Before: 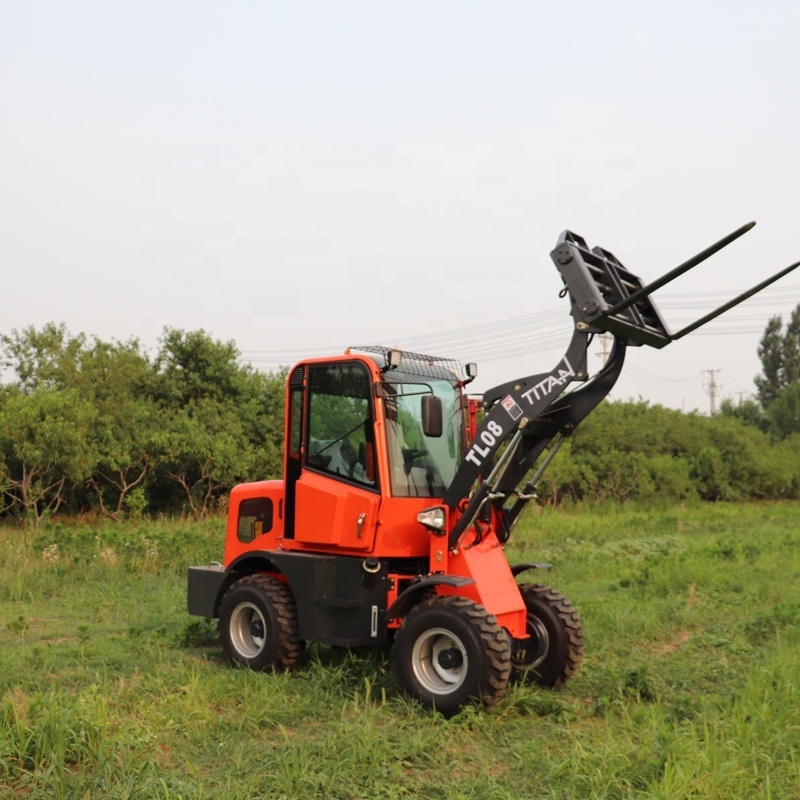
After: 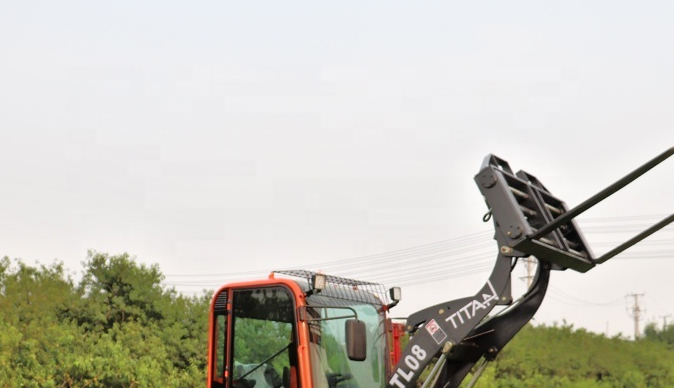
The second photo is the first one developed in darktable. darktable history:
crop and rotate: left 9.625%, top 9.601%, right 6.032%, bottom 41.856%
tone equalizer: -8 EV -0.52 EV, -7 EV -0.335 EV, -6 EV -0.055 EV, -5 EV 0.38 EV, -4 EV 0.955 EV, -3 EV 0.81 EV, -2 EV -0.007 EV, -1 EV 0.123 EV, +0 EV -0.008 EV, mask exposure compensation -0.497 EV
